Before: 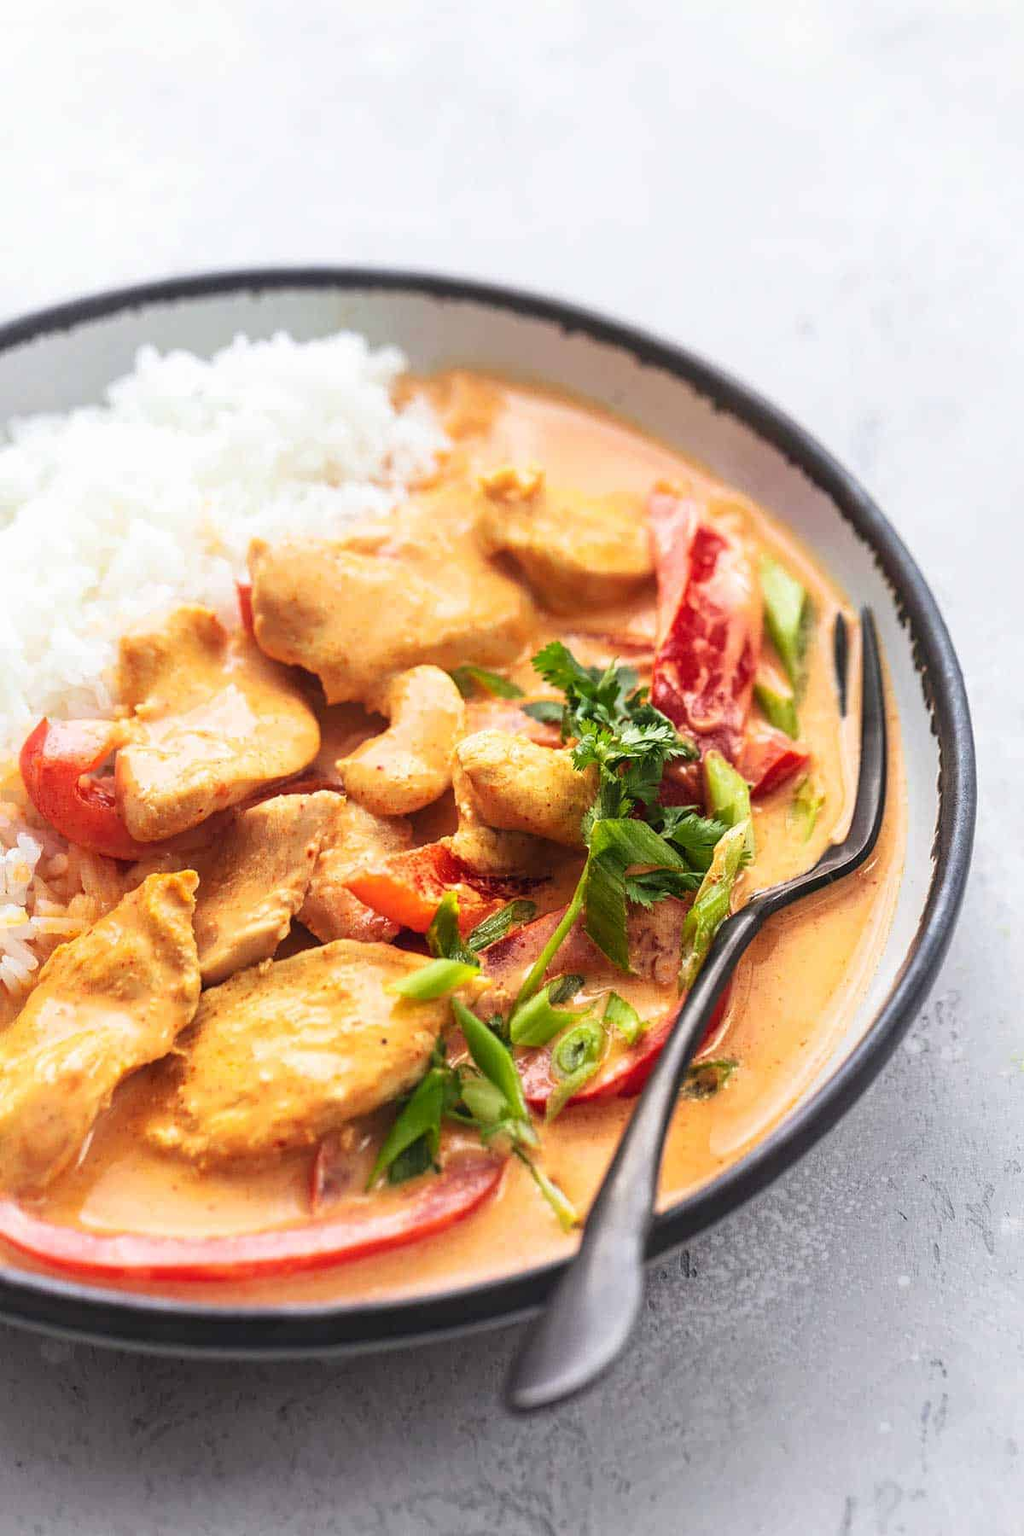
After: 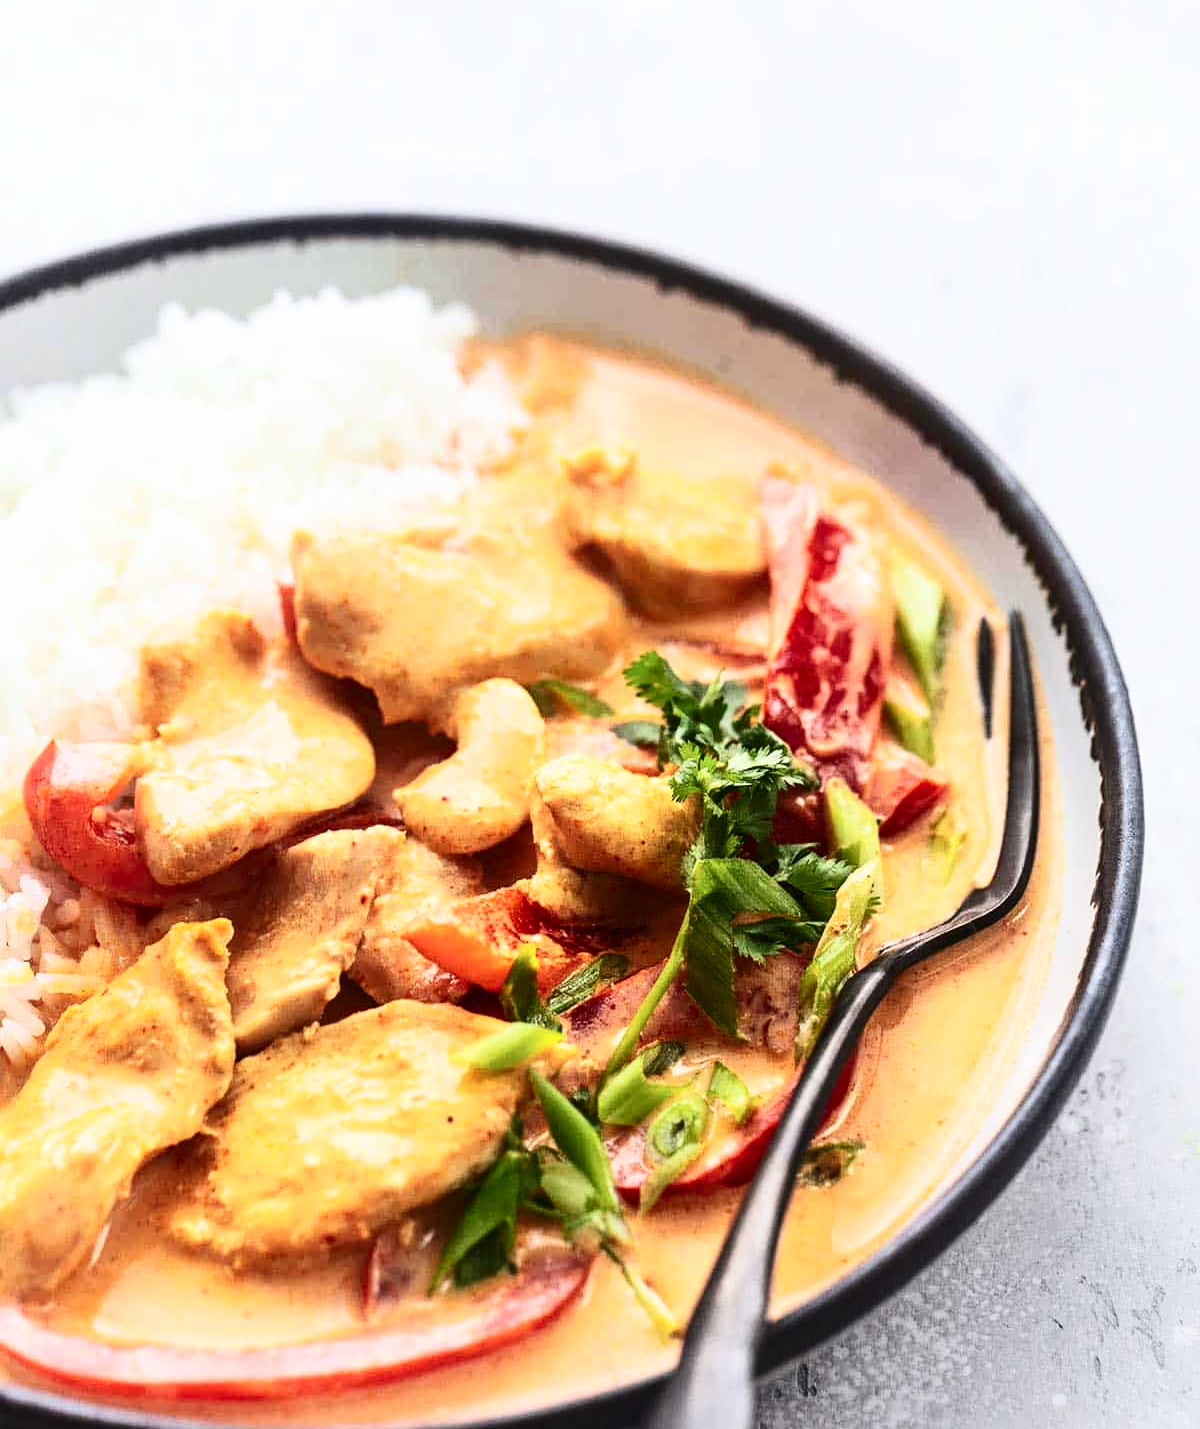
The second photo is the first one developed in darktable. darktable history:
crop and rotate: top 5.661%, bottom 14.938%
contrast brightness saturation: contrast 0.294
